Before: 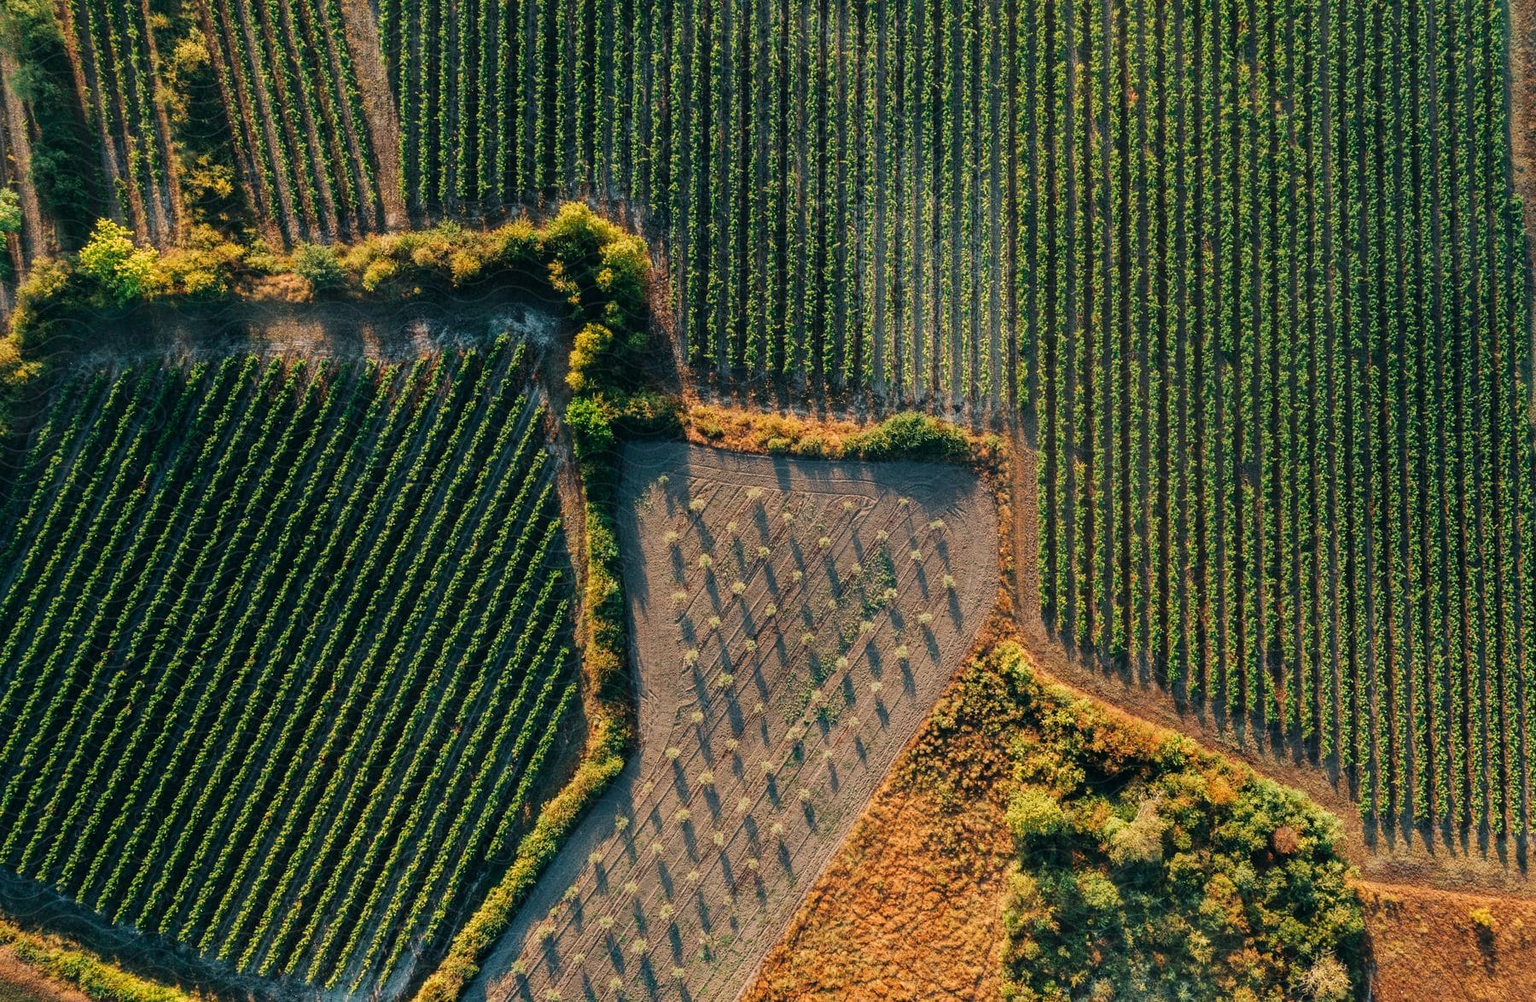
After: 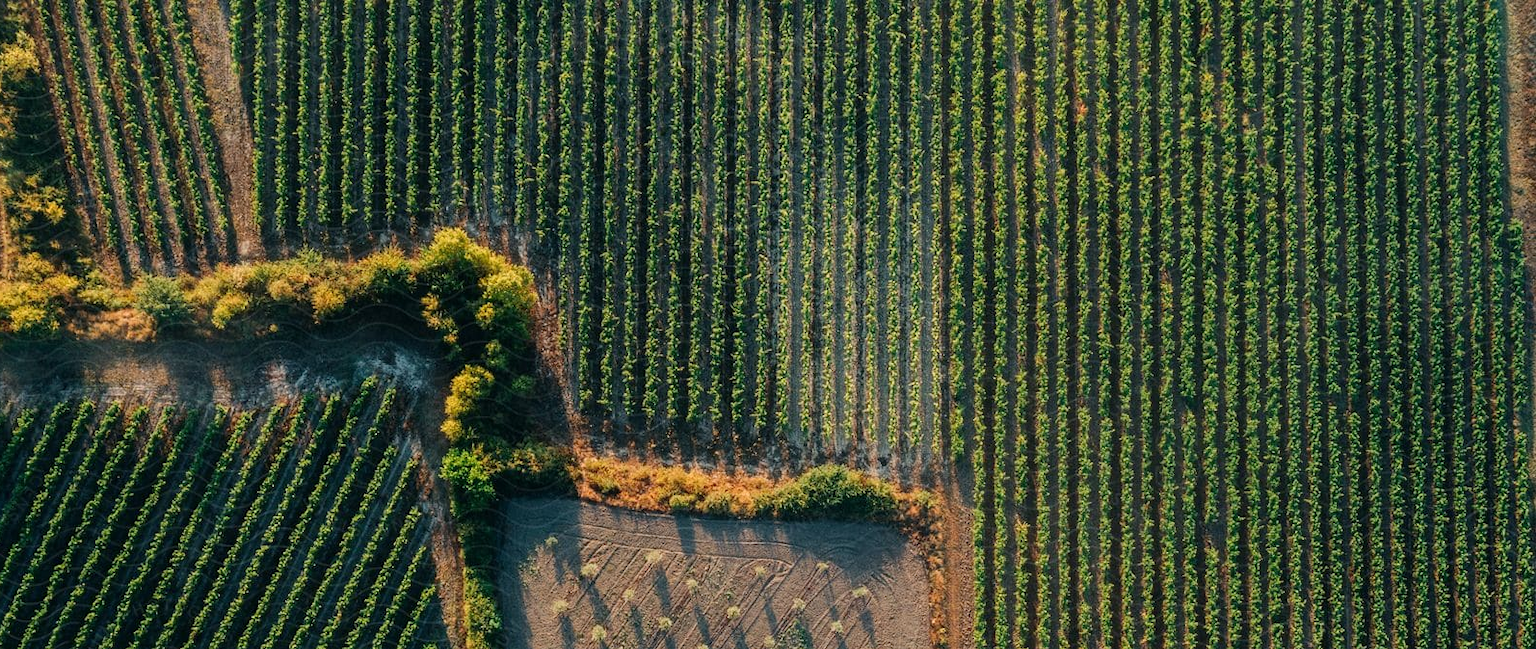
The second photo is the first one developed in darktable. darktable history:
crop and rotate: left 11.41%, bottom 42.554%
tone equalizer: luminance estimator HSV value / RGB max
